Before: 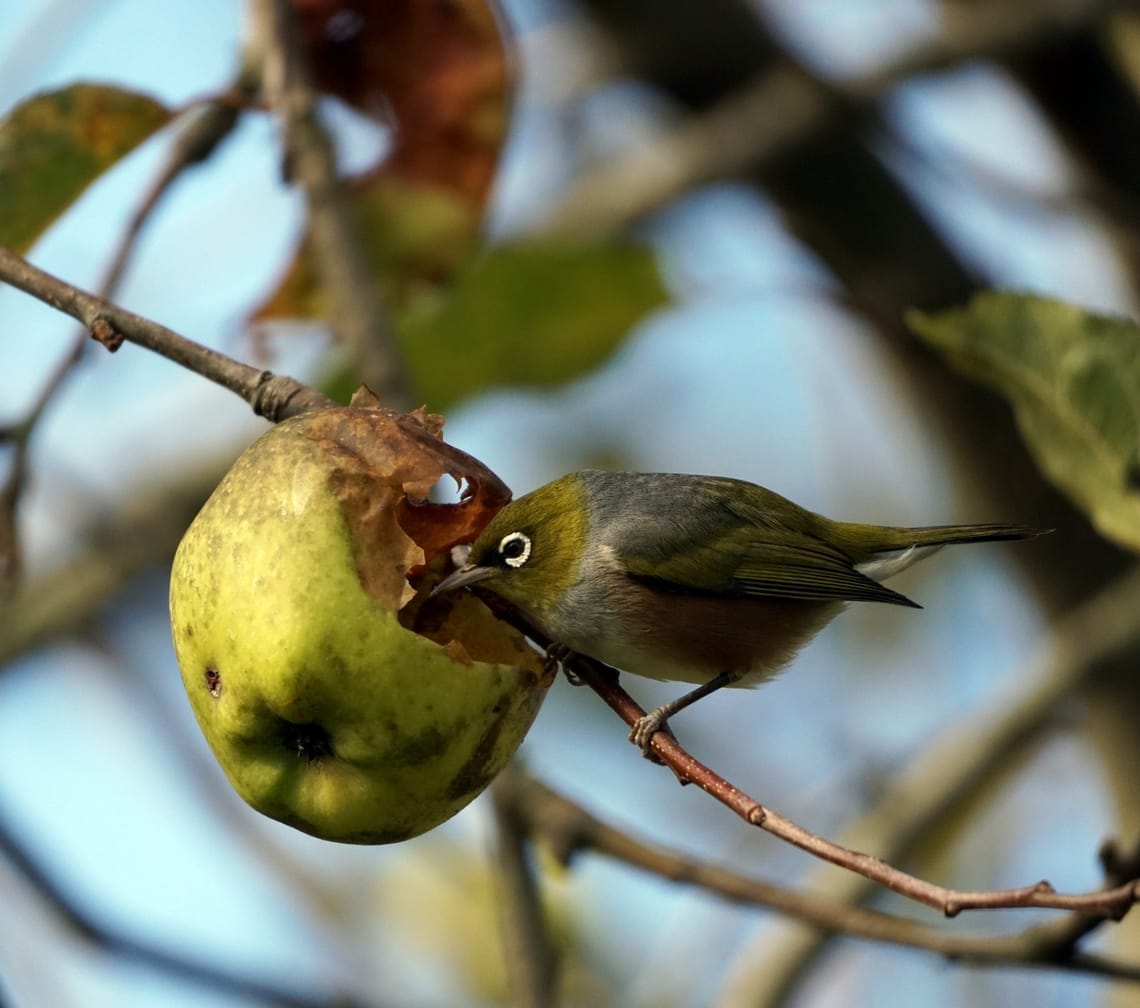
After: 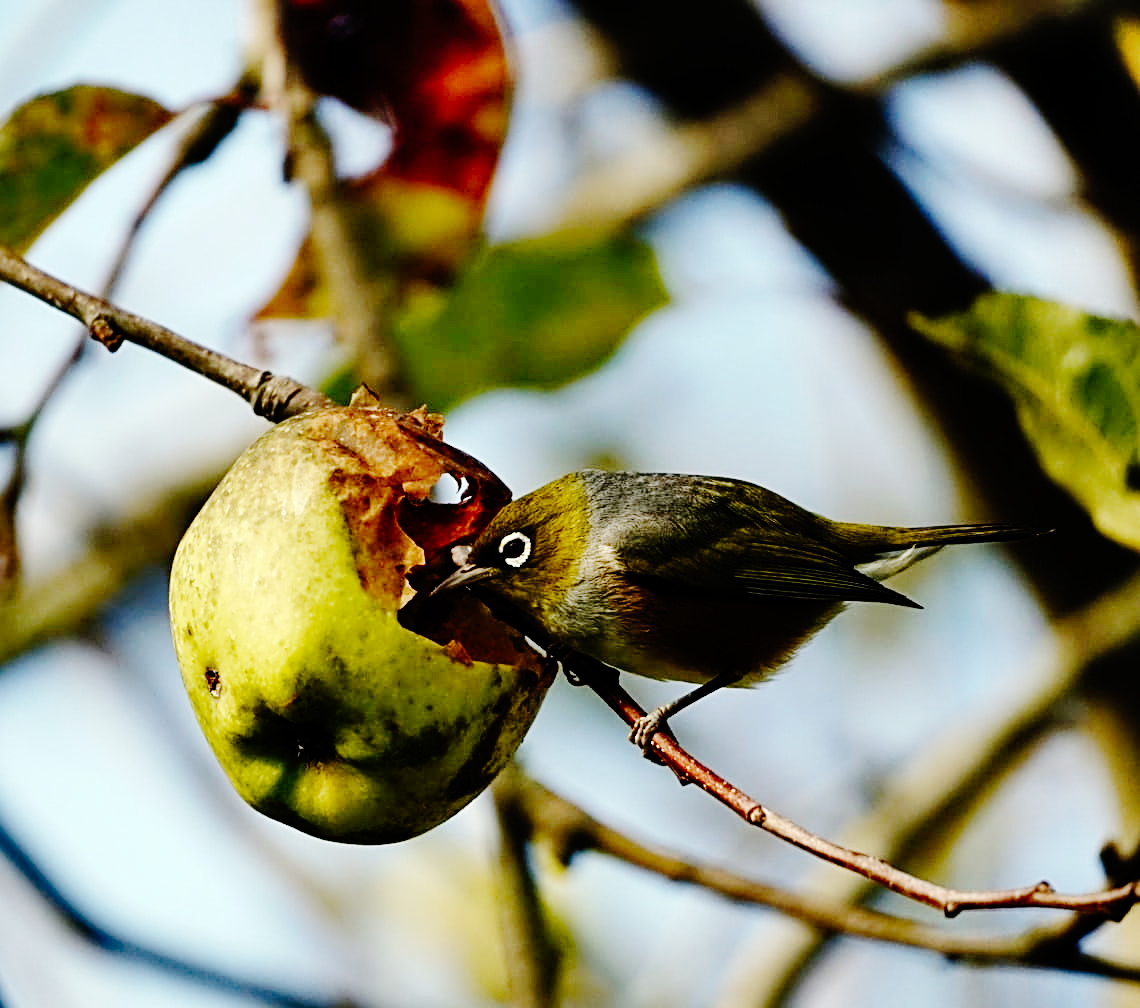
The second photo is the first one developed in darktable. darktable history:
shadows and highlights: low approximation 0.01, soften with gaussian
base curve: curves: ch0 [(0, 0) (0.036, 0.01) (0.123, 0.254) (0.258, 0.504) (0.507, 0.748) (1, 1)], preserve colors none
sharpen: radius 3.104
